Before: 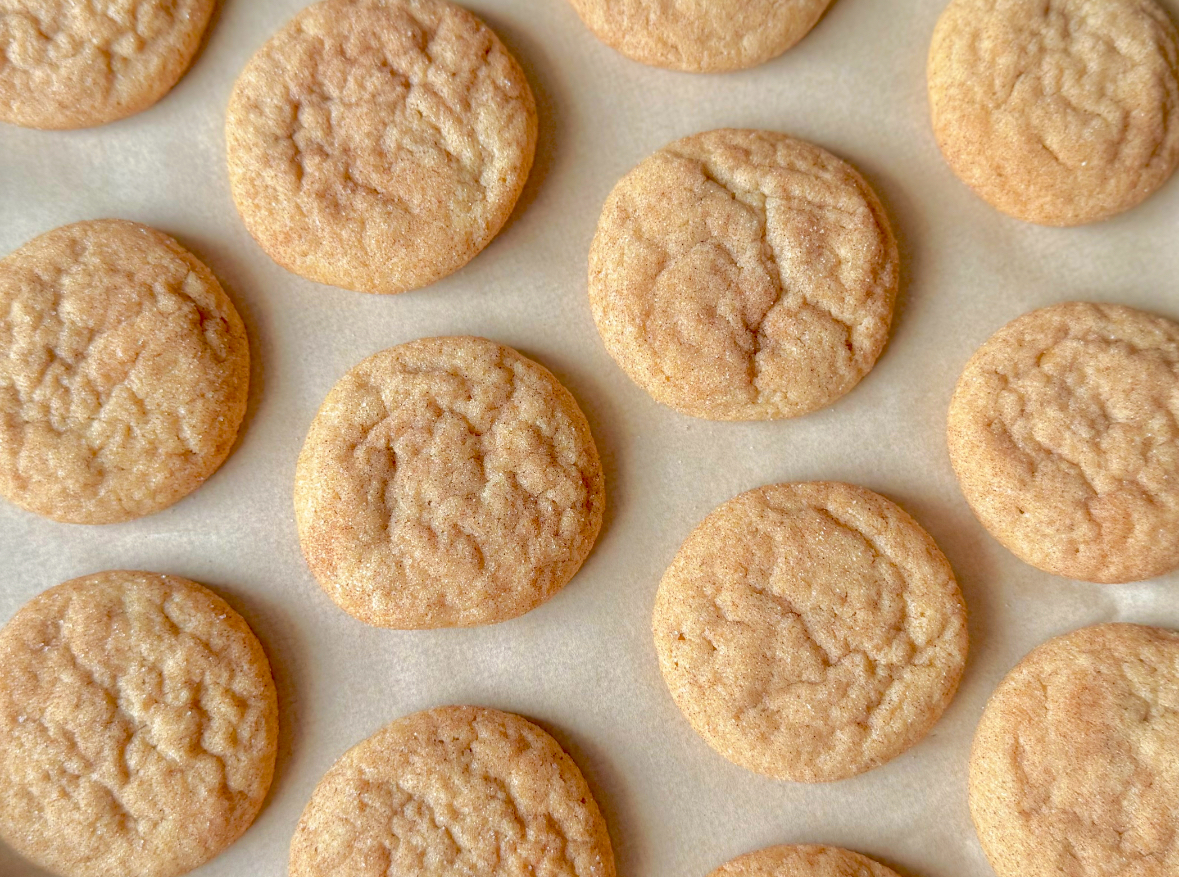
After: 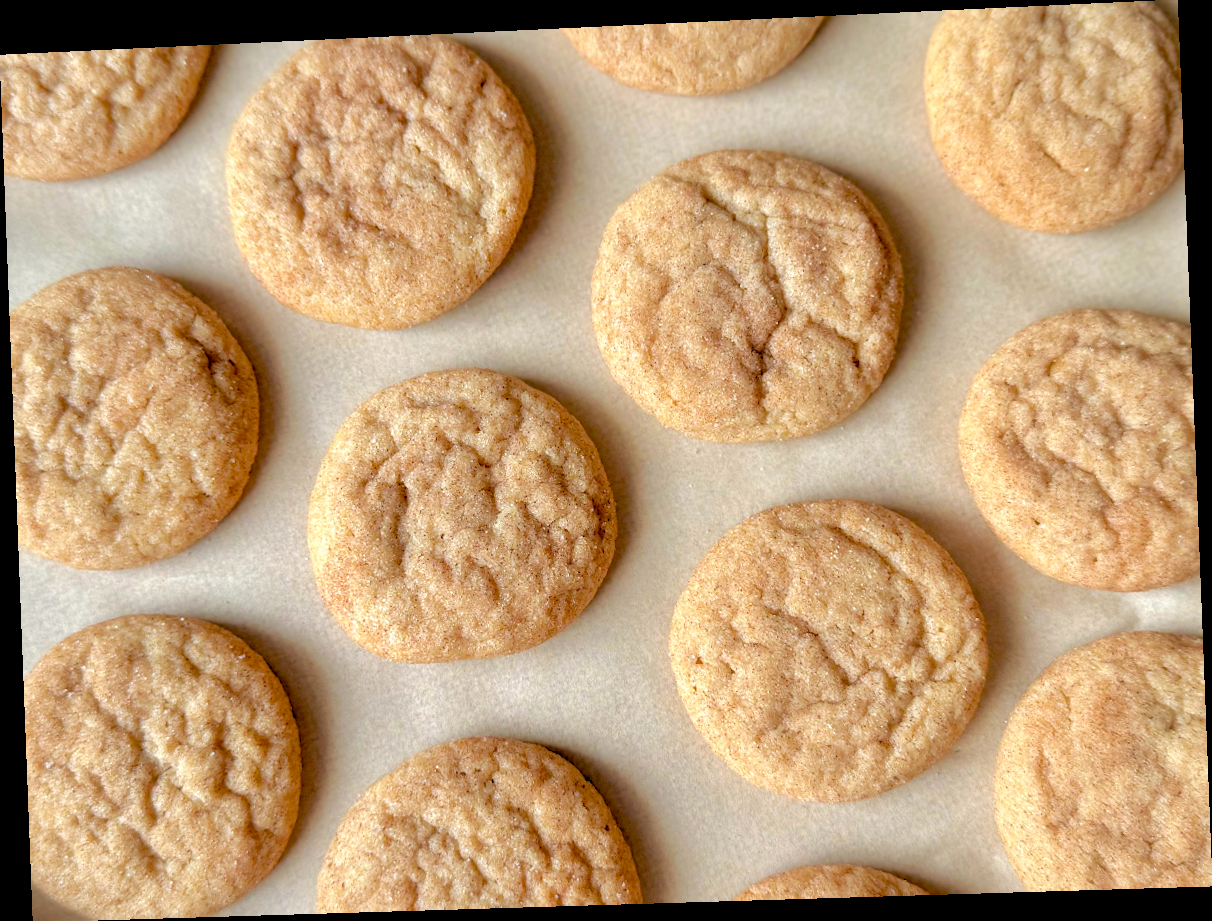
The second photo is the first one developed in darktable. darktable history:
local contrast: mode bilateral grid, contrast 20, coarseness 50, detail 120%, midtone range 0.2
rotate and perspective: rotation -2.22°, lens shift (horizontal) -0.022, automatic cropping off
rgb levels: levels [[0.029, 0.461, 0.922], [0, 0.5, 1], [0, 0.5, 1]]
